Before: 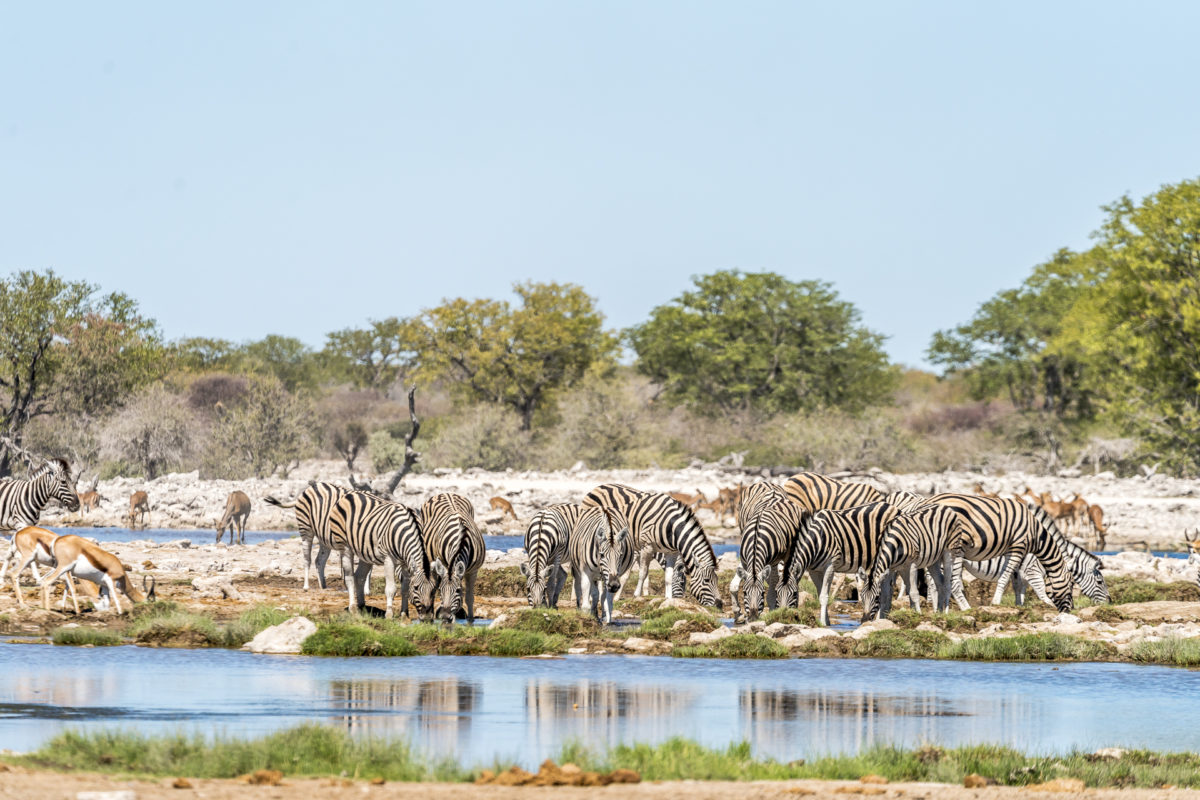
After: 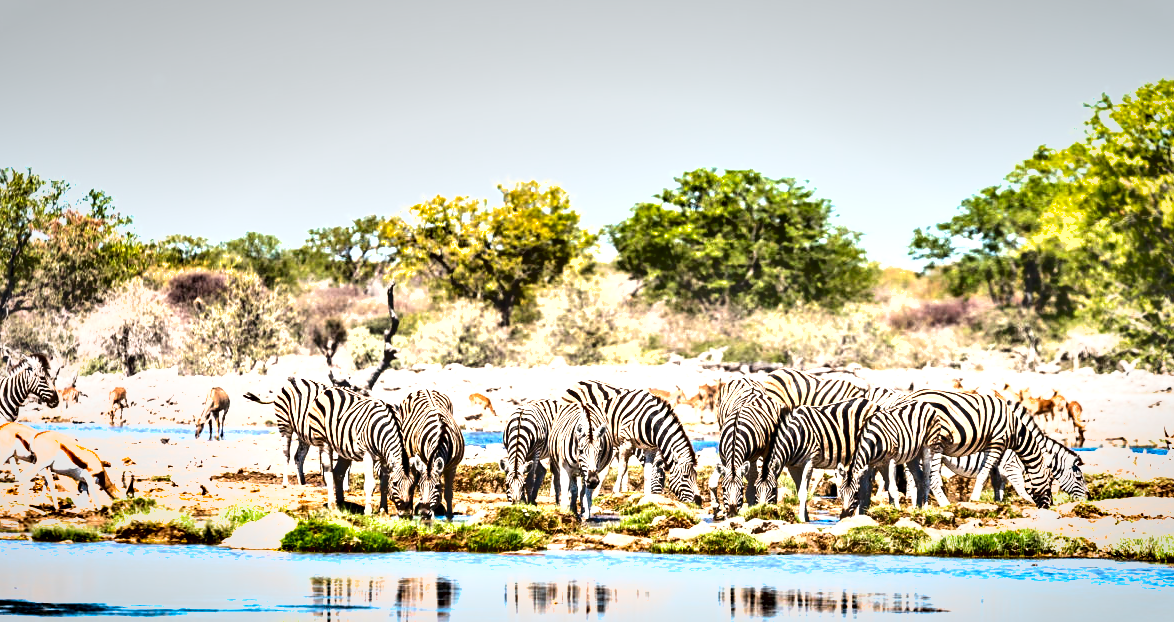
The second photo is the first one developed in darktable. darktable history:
exposure: black level correction 0, exposure 1.28 EV, compensate exposure bias true, compensate highlight preservation false
crop and rotate: left 1.833%, top 13.003%, right 0.305%, bottom 9.231%
shadows and highlights: shadows 13.43, white point adjustment 1.22, soften with gaussian
vignetting: fall-off start 67.7%, fall-off radius 66.62%, brightness -0.369, saturation 0.008, automatic ratio true, unbound false
